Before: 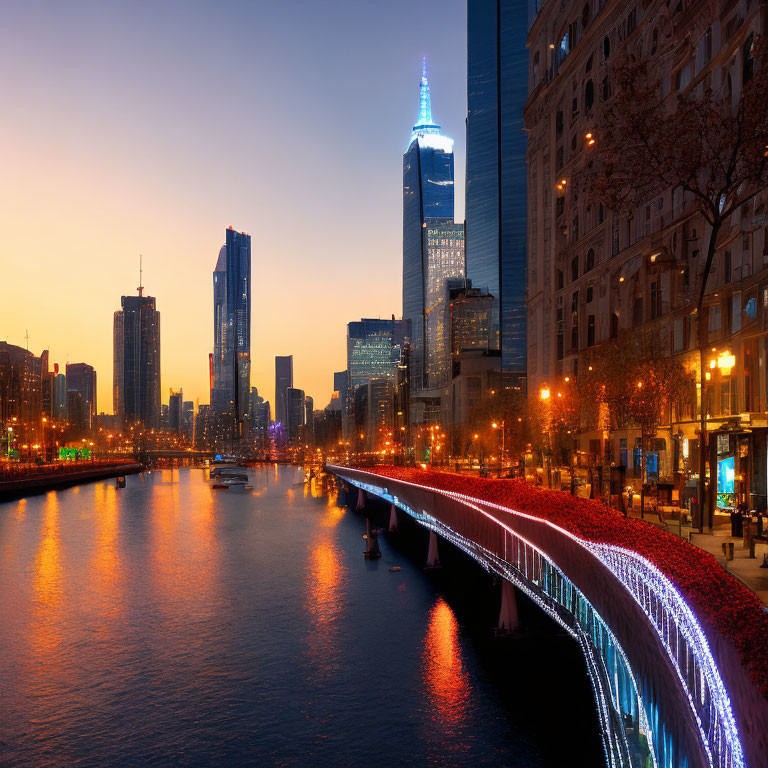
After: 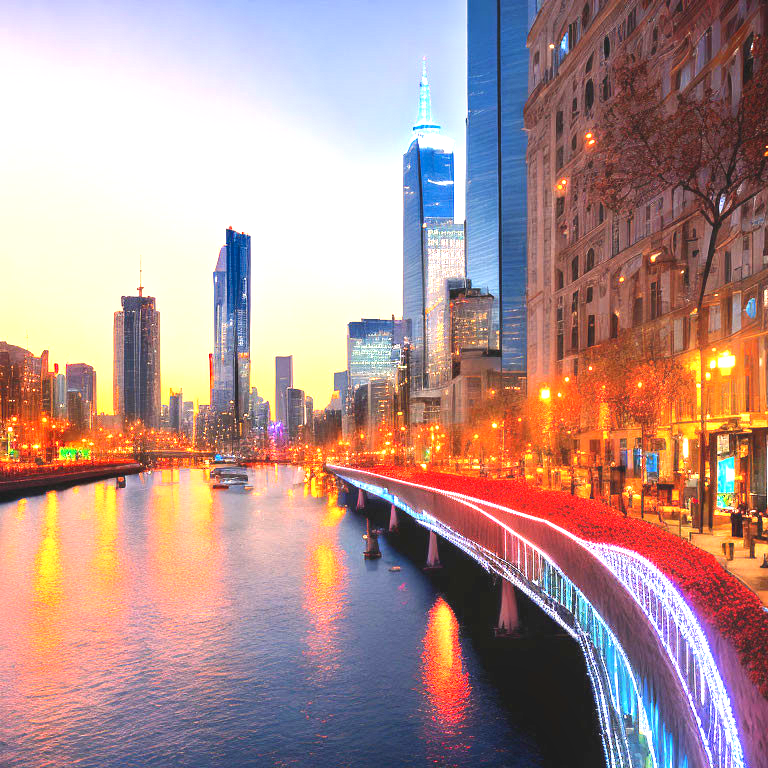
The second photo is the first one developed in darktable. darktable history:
shadows and highlights: shadows -86.94, highlights -35.87, soften with gaussian
exposure: black level correction -0.002, exposure 0.712 EV, compensate highlight preservation false
tone equalizer: -8 EV 1.97 EV, -7 EV 2 EV, -6 EV 1.99 EV, -5 EV 1.98 EV, -4 EV 1.96 EV, -3 EV 1.5 EV, -2 EV 1 EV, -1 EV 0.474 EV, smoothing diameter 2.03%, edges refinement/feathering 22.54, mask exposure compensation -1.57 EV, filter diffusion 5
